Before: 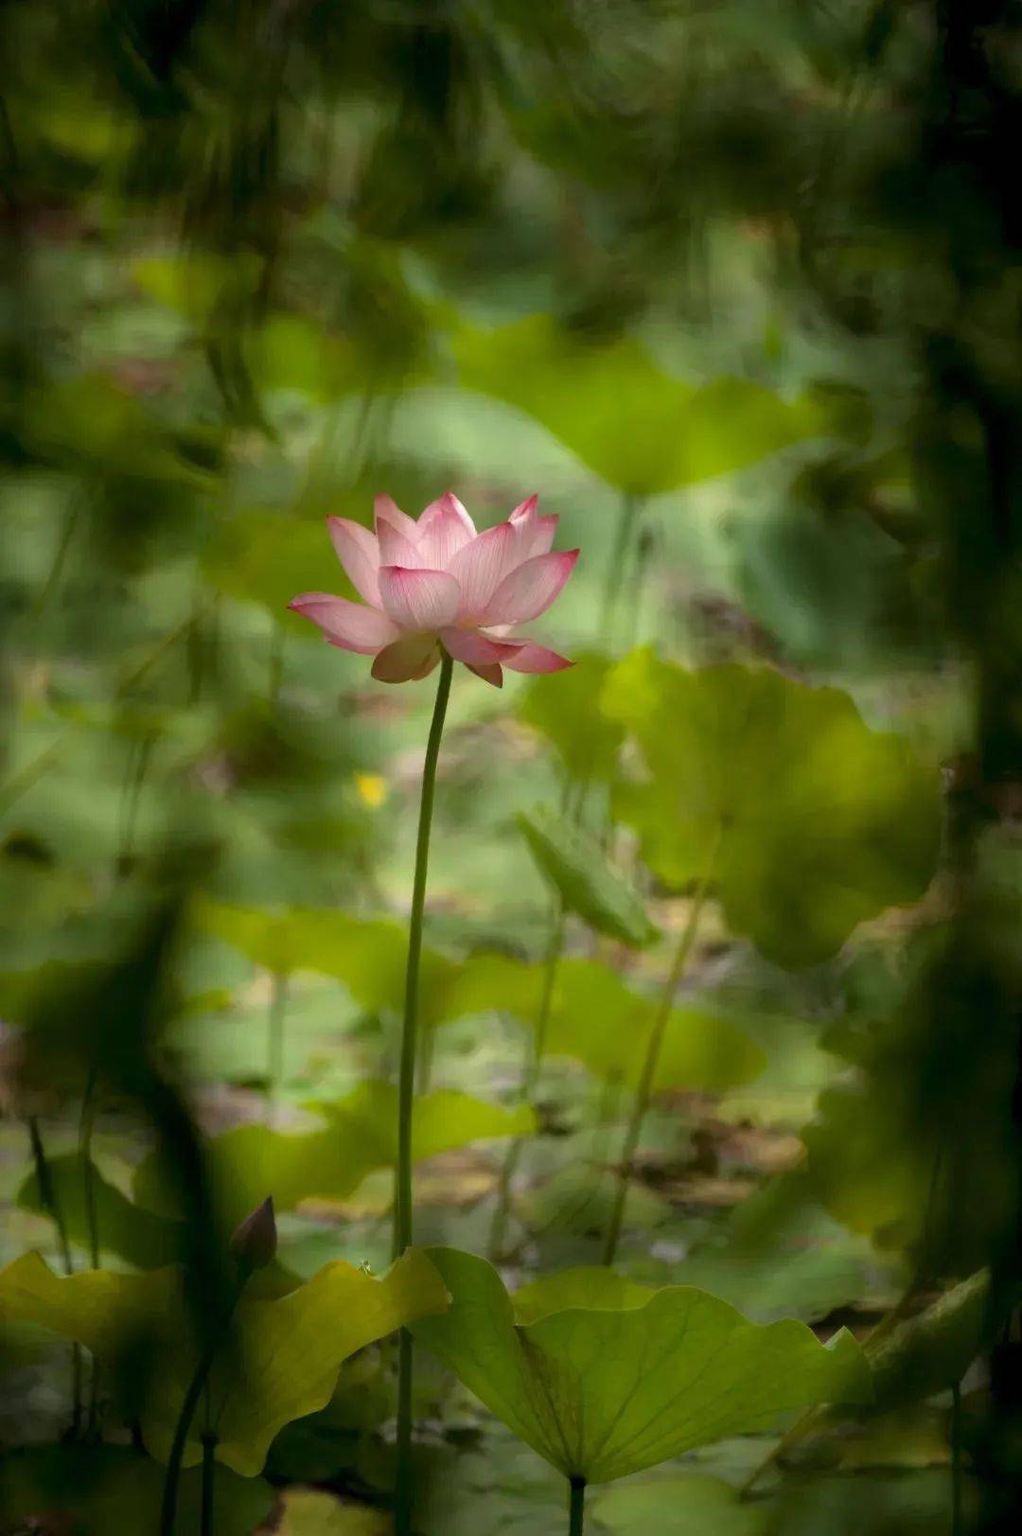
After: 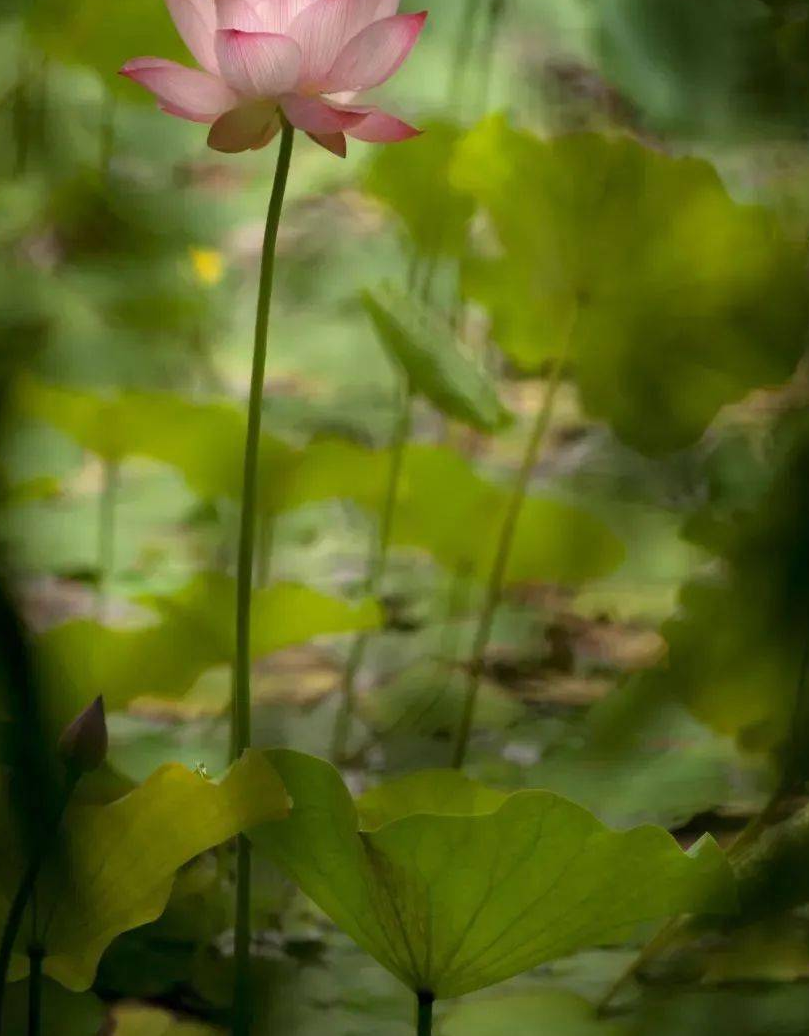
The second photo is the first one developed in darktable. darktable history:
crop and rotate: left 17.185%, top 35.108%, right 7.883%, bottom 1.024%
